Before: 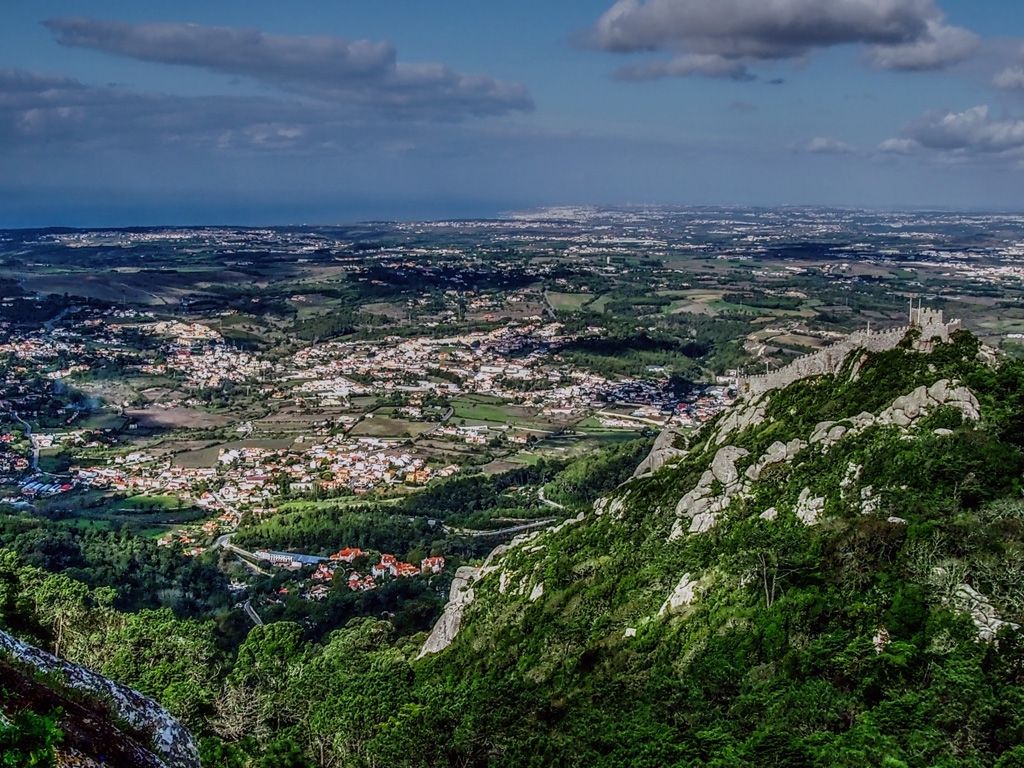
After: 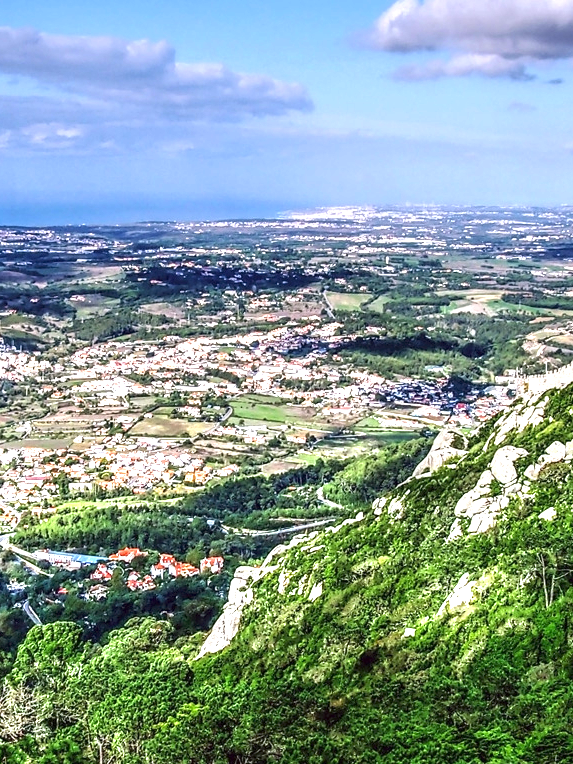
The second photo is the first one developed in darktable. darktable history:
crop: left 21.674%, right 22.086%
white balance: red 0.988, blue 1.017
exposure: exposure 2 EV, compensate exposure bias true, compensate highlight preservation false
graduated density: density 0.38 EV, hardness 21%, rotation -6.11°, saturation 32%
